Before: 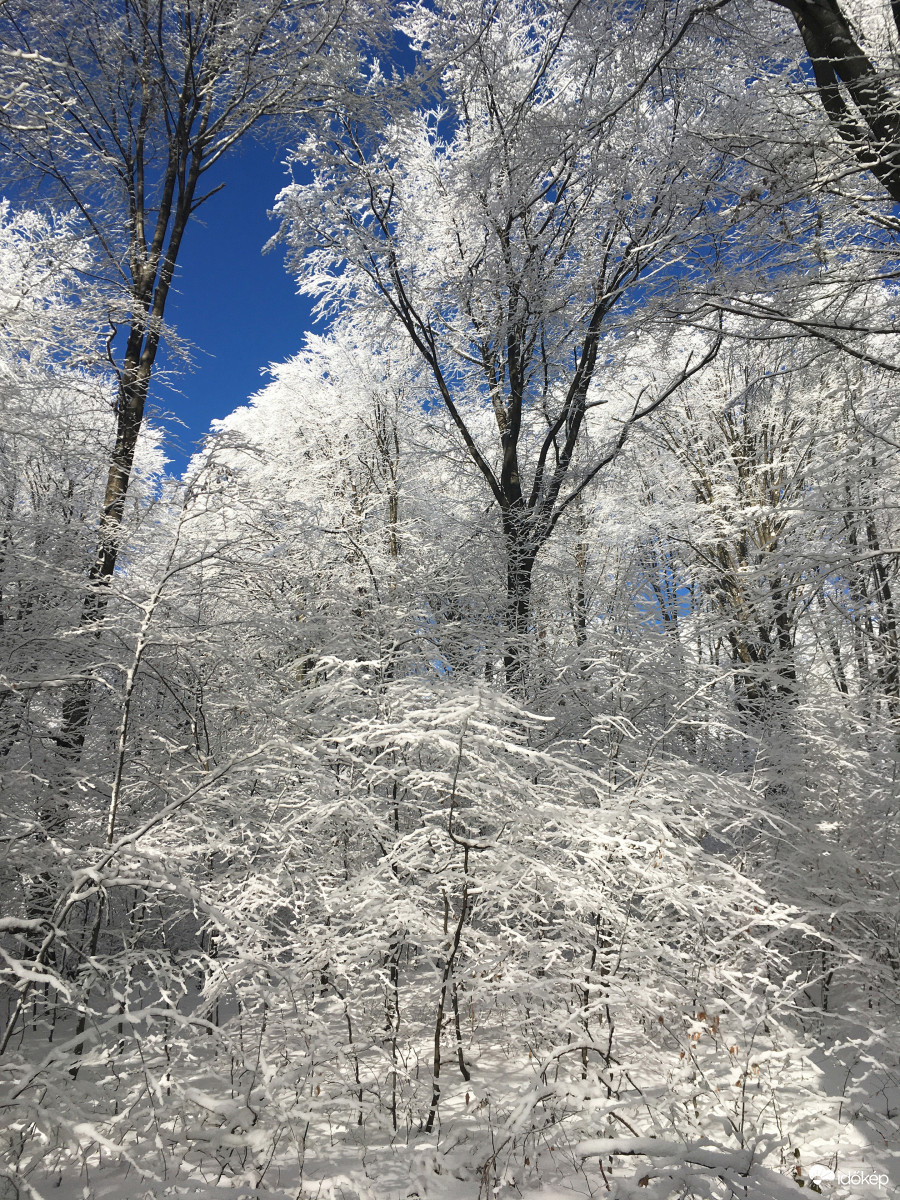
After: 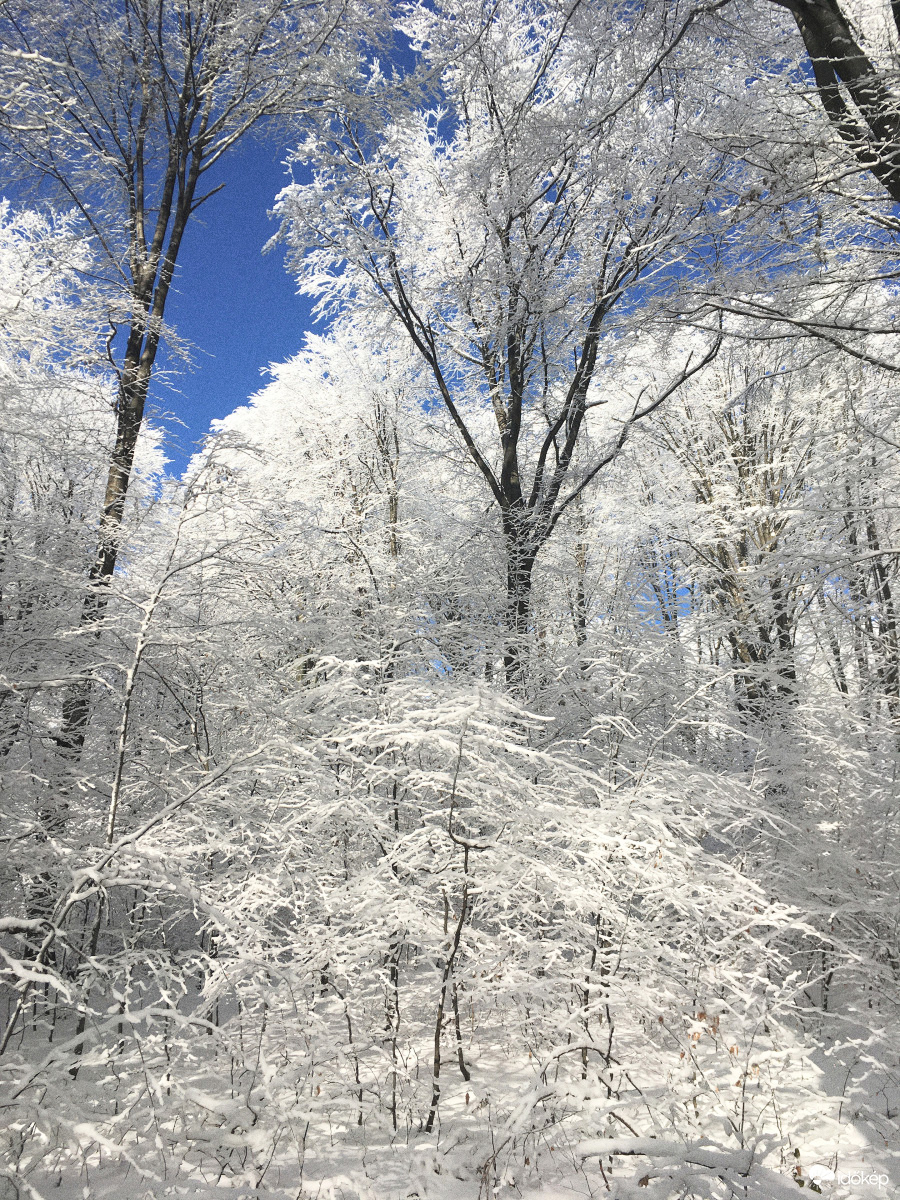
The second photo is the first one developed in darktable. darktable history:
white balance: emerald 1
contrast brightness saturation: contrast 0.14, brightness 0.21
grain: coarseness 0.09 ISO
